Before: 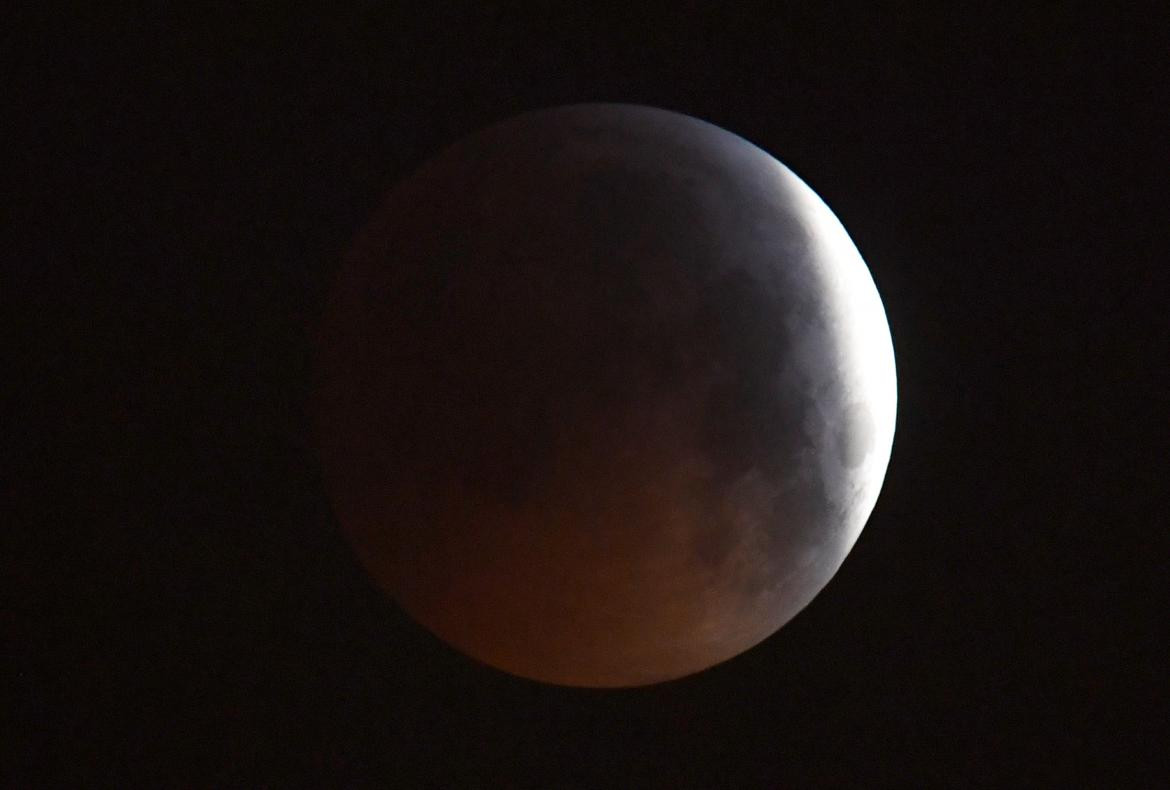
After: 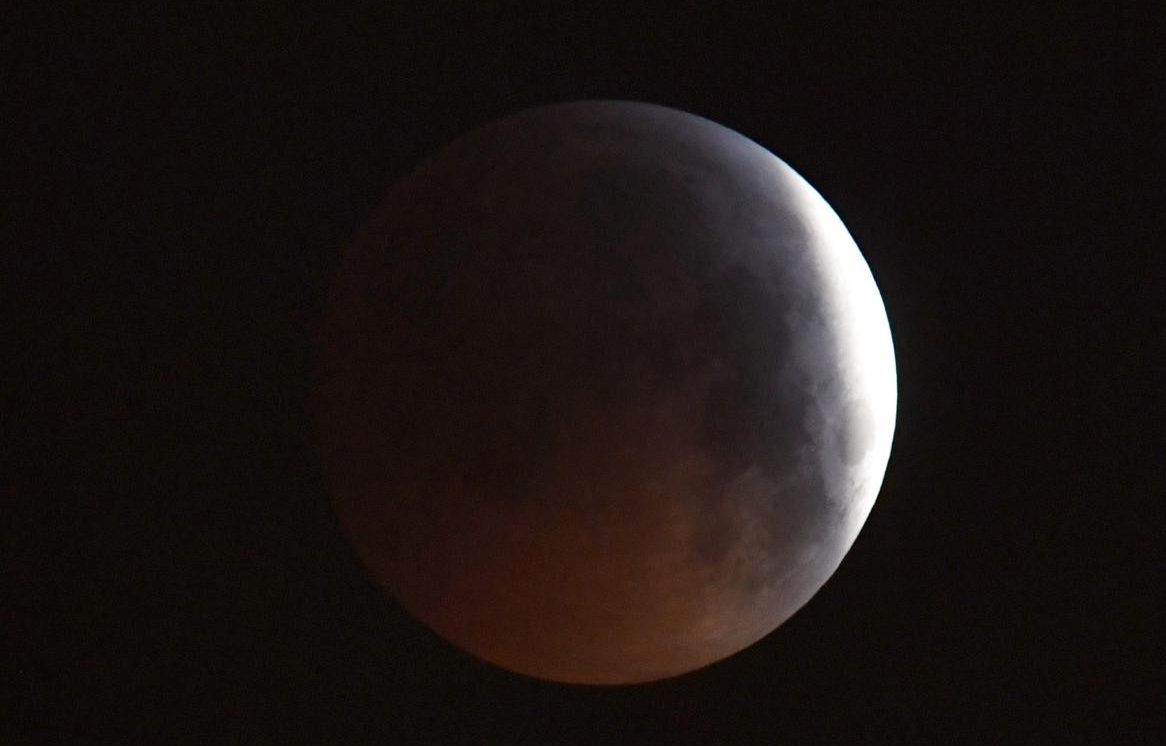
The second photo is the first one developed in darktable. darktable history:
crop: top 0.448%, right 0.264%, bottom 5.045%
shadows and highlights: shadows 20.91, highlights -82.73, soften with gaussian
